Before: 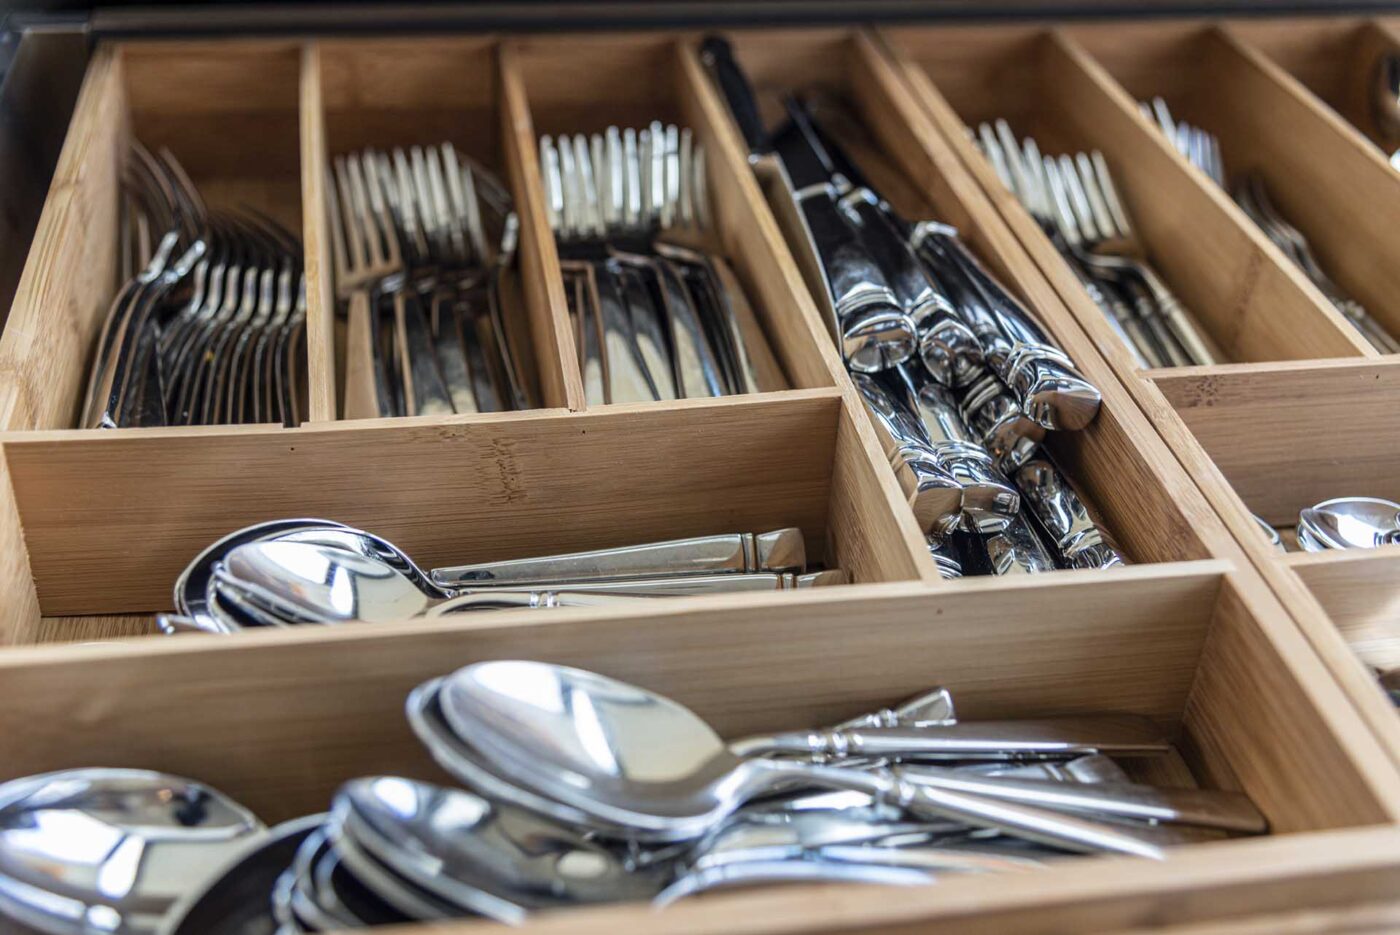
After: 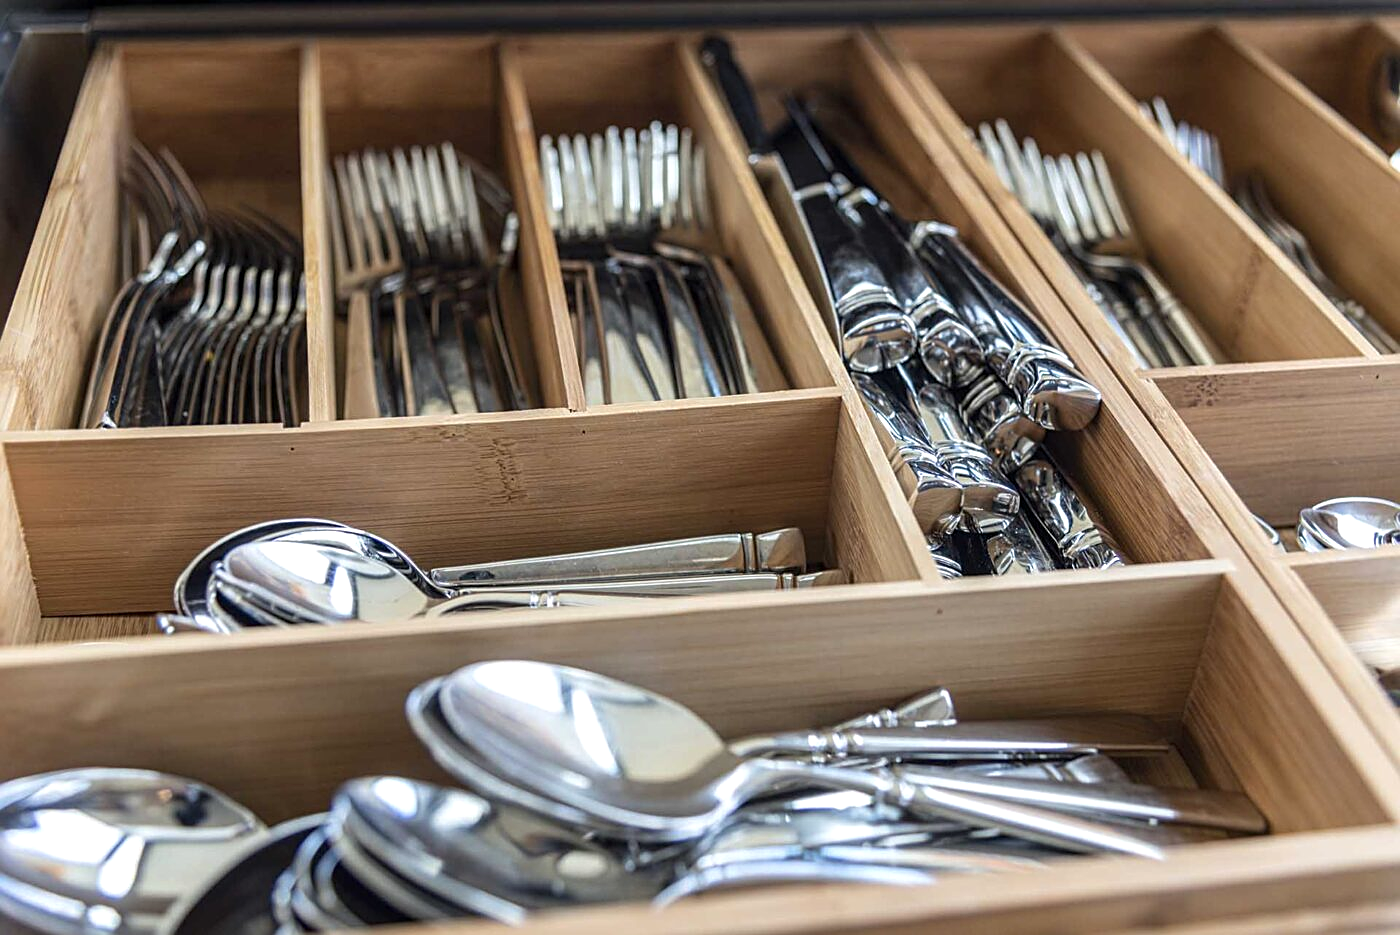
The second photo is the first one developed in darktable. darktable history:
sharpen: on, module defaults
exposure: exposure 0.197 EV, compensate highlight preservation false
